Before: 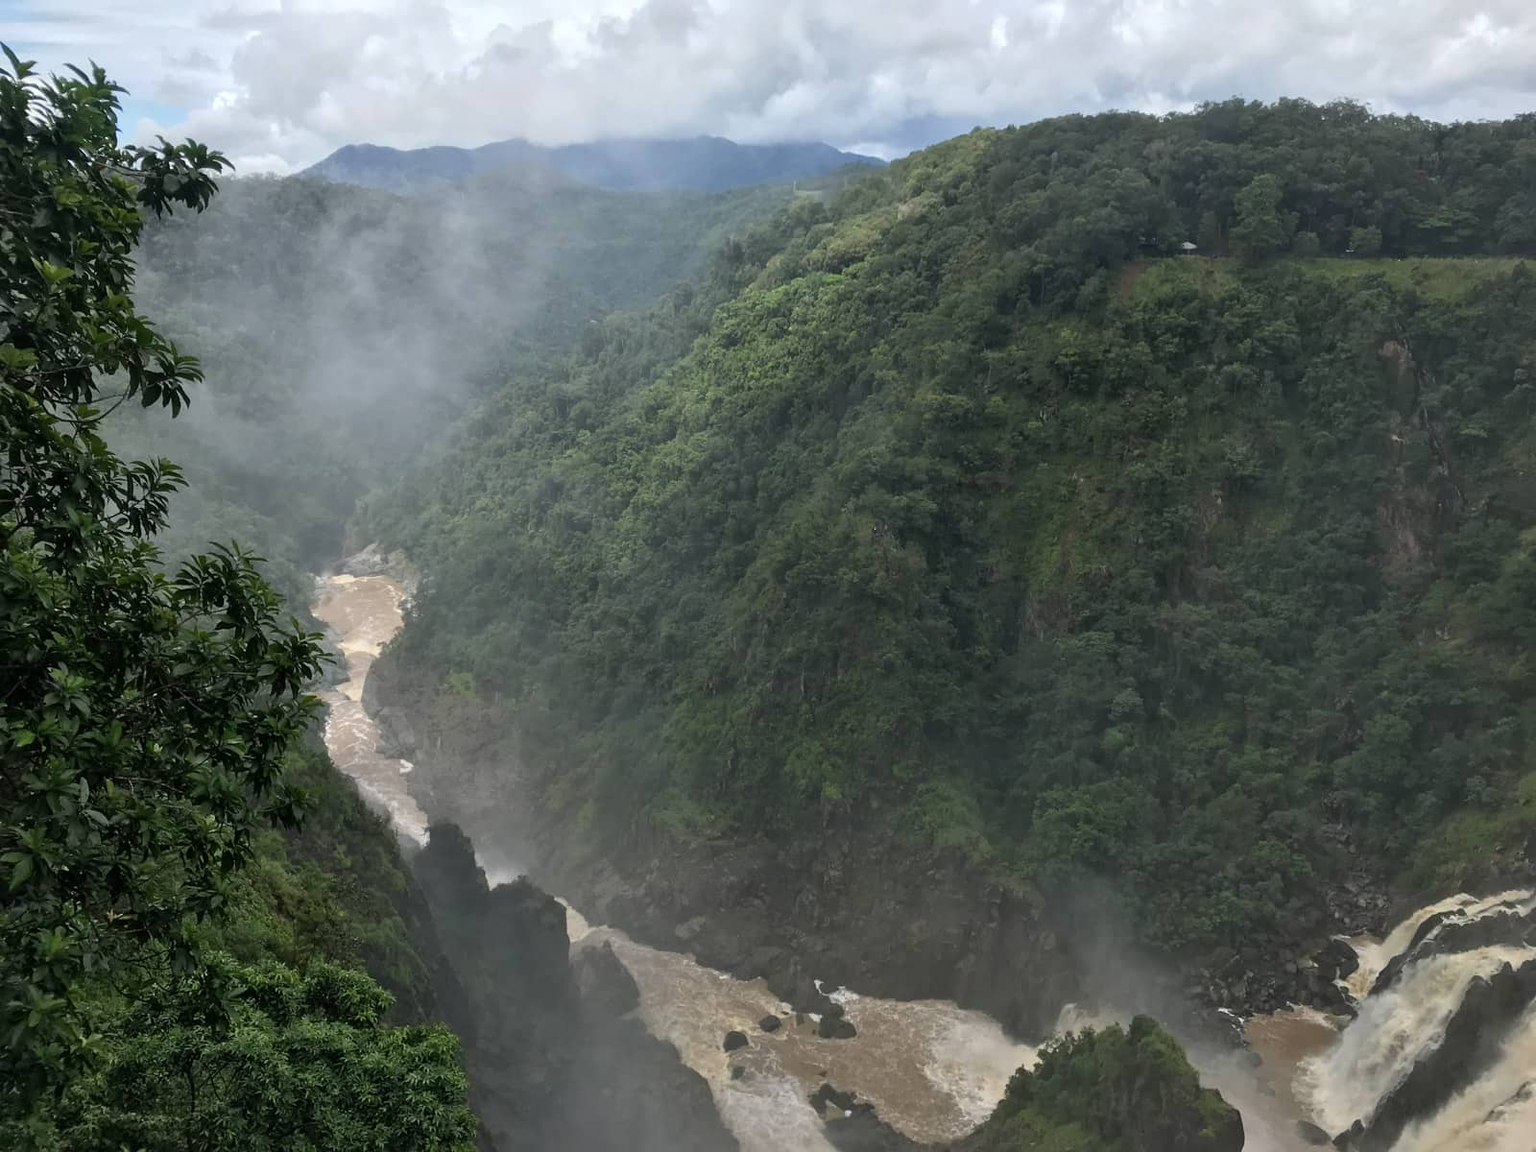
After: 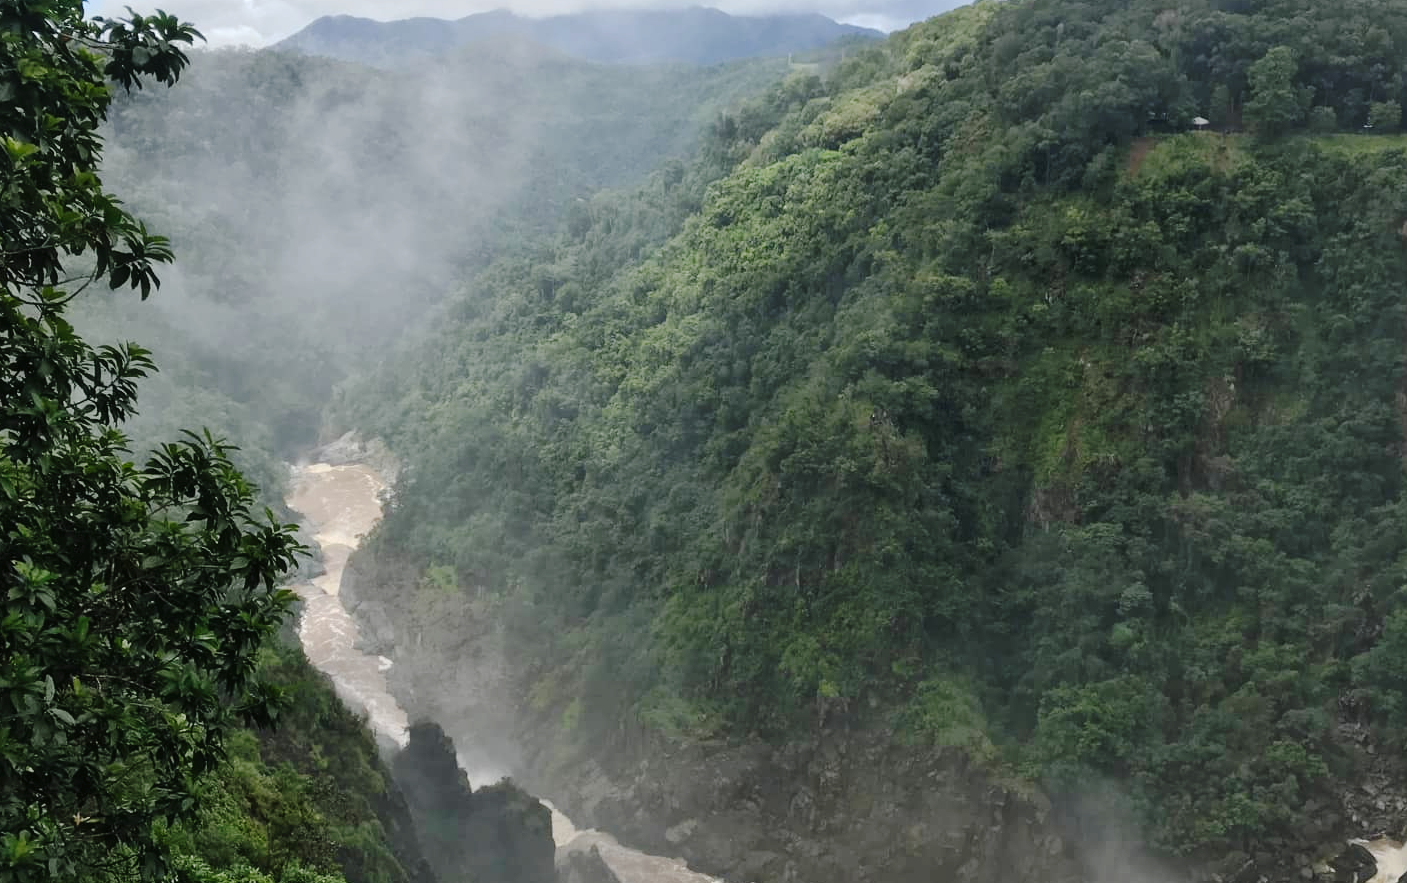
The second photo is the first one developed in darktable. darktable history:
crop and rotate: left 2.425%, top 11.305%, right 9.6%, bottom 15.08%
tone curve: curves: ch0 [(0, 0) (0.003, 0.015) (0.011, 0.021) (0.025, 0.032) (0.044, 0.046) (0.069, 0.062) (0.1, 0.08) (0.136, 0.117) (0.177, 0.165) (0.224, 0.221) (0.277, 0.298) (0.335, 0.385) (0.399, 0.469) (0.468, 0.558) (0.543, 0.637) (0.623, 0.708) (0.709, 0.771) (0.801, 0.84) (0.898, 0.907) (1, 1)], preserve colors none
